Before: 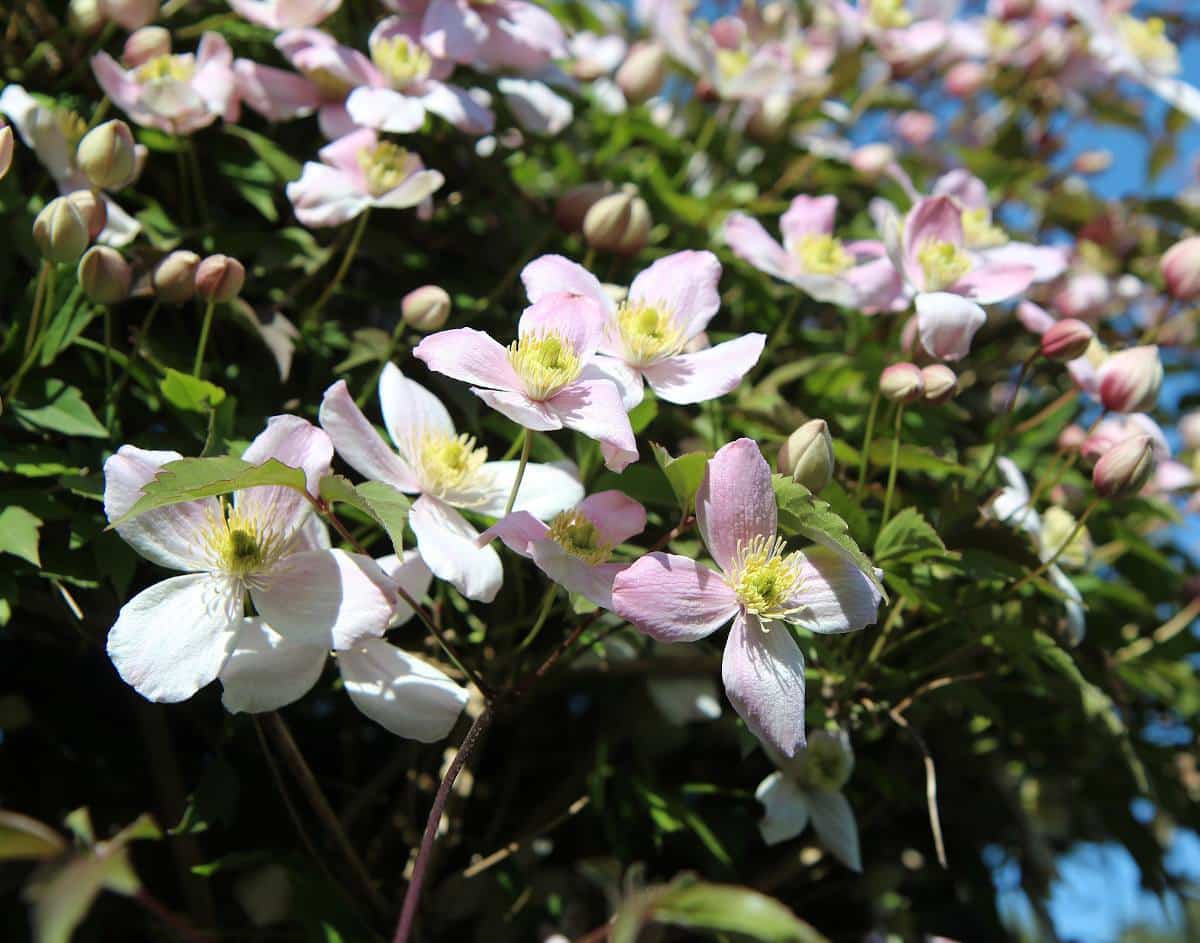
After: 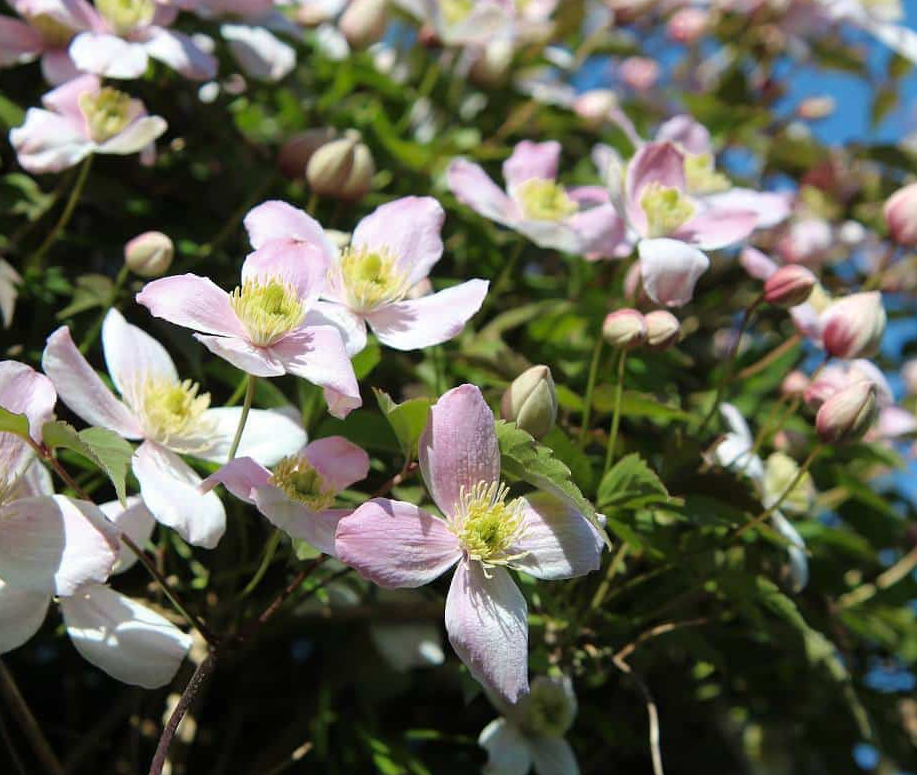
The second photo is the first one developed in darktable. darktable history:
color zones: curves: ch0 [(0, 0.465) (0.092, 0.596) (0.289, 0.464) (0.429, 0.453) (0.571, 0.464) (0.714, 0.455) (0.857, 0.462) (1, 0.465)]
crop: left 23.095%, top 5.827%, bottom 11.854%
